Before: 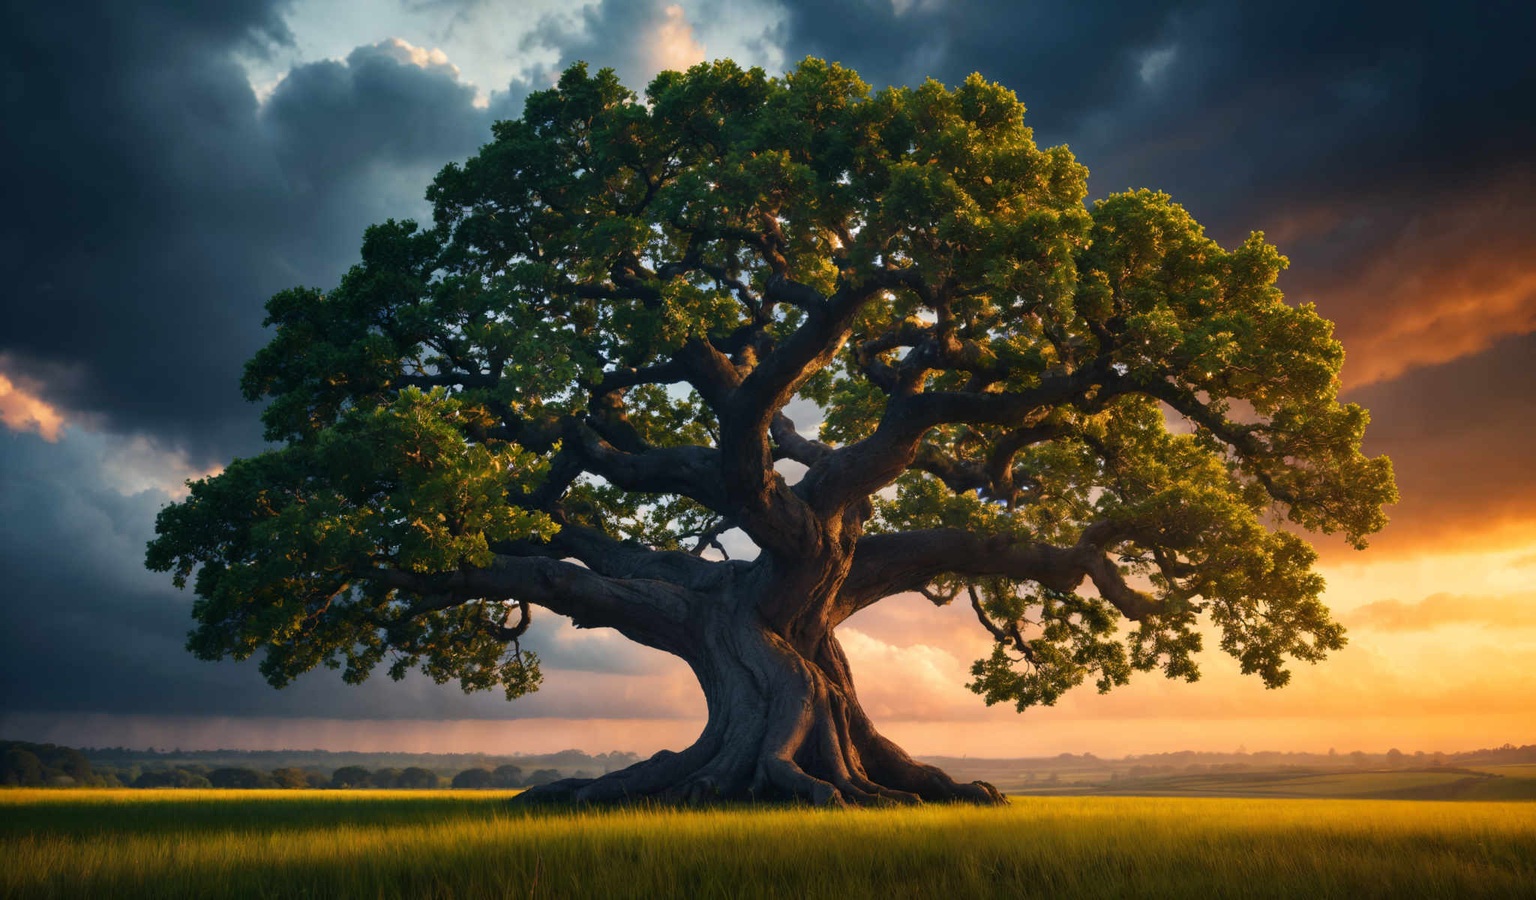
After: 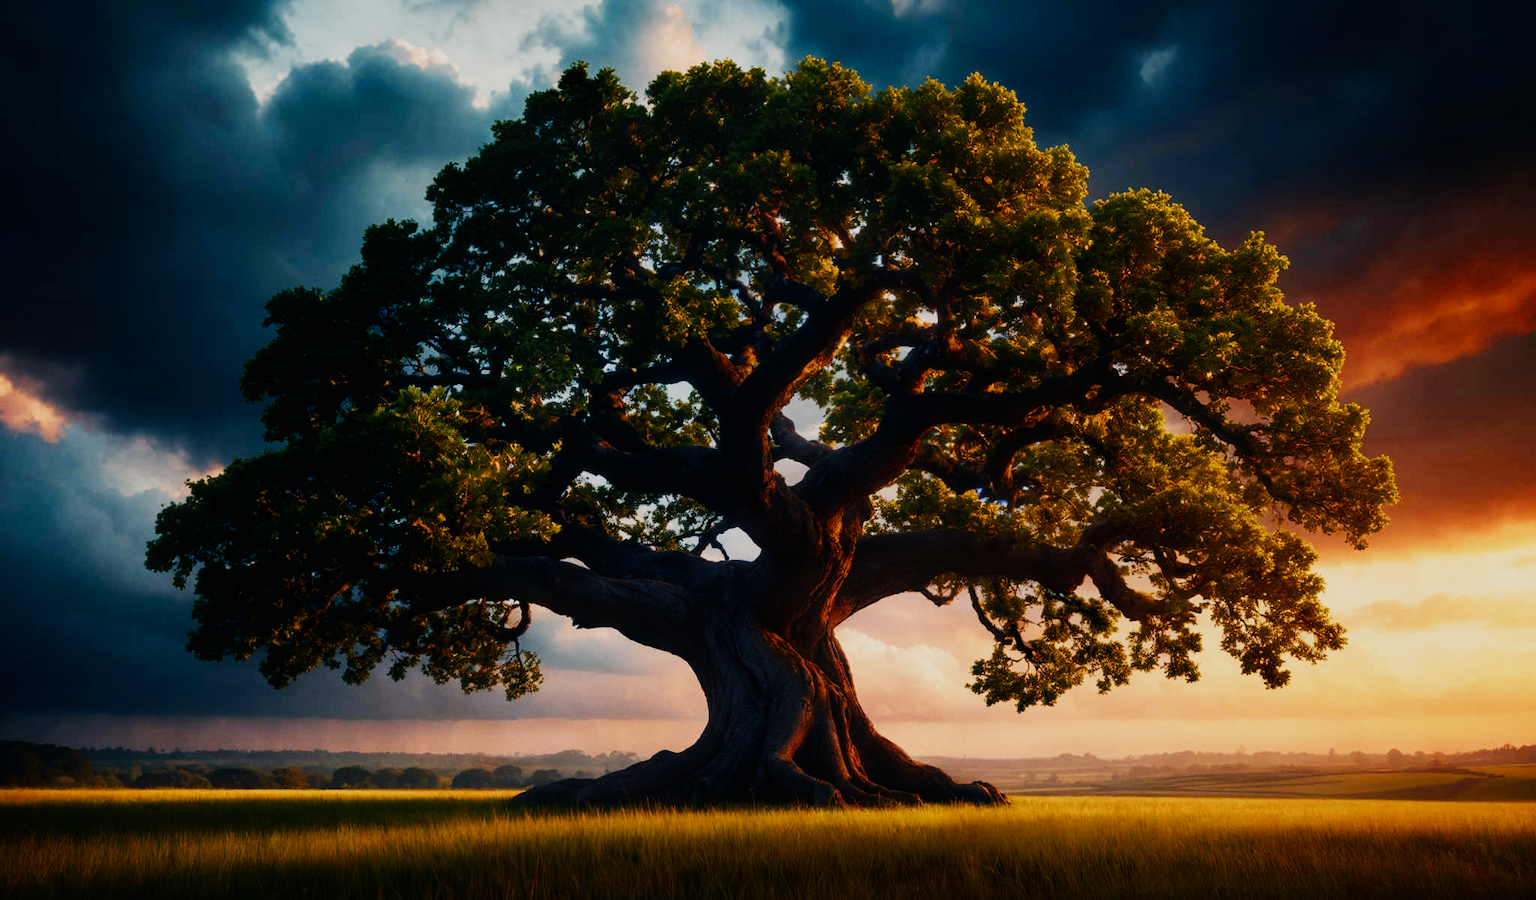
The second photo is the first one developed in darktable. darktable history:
contrast equalizer: y [[0.5, 0.486, 0.447, 0.446, 0.489, 0.5], [0.5 ×6], [0.5 ×6], [0 ×6], [0 ×6]]
color balance rgb: shadows lift › chroma 1%, shadows lift › hue 28.8°, power › hue 60°, highlights gain › chroma 1%, highlights gain › hue 60°, global offset › luminance 0.25%, perceptual saturation grading › highlights -20%, perceptual saturation grading › shadows 20%, perceptual brilliance grading › highlights 5%, perceptual brilliance grading › shadows -10%, global vibrance 19.67%
color equalizer: saturation › orange 1.03, saturation › green 0.92, saturation › blue 1.05, hue › yellow -4.8, hue › green 2.4, brightness › red 0.927, brightness › orange 1.04, brightness › yellow 1.04, brightness › green 0.9, brightness › cyan 0.953, brightness › blue 0.92, brightness › lavender 0.98, brightness › magenta 0.98 | blend: blend mode normal, opacity 100%; mask: uniform (no mask)
diffuse or sharpen "bloom 20%": radius span 32, 1st order speed 50%, 2nd order speed 50%, 3rd order speed 50%, 4th order speed 50% | blend: blend mode normal, opacity 20%; mask: uniform (no mask)
grain "film": coarseness 0.09 ISO, strength 10%
rgb primaries: red hue -0.021, red purity 1.1, green hue 0.017, blue hue -0.087, blue purity 1.1
sigmoid: contrast 1.7, skew -0.2, preserve hue 0%, red attenuation 0.1, red rotation 0.035, green attenuation 0.1, green rotation -0.017, blue attenuation 0.15, blue rotation -0.052, base primaries Rec2020
tone equalizer "reduce highlights": -8 EV -0.002 EV, -7 EV 0.005 EV, -6 EV -0.009 EV, -5 EV 0.011 EV, -4 EV -0.012 EV, -3 EV 0.007 EV, -2 EV -0.062 EV, -1 EV -0.293 EV, +0 EV -0.582 EV, smoothing diameter 2%, edges refinement/feathering 20, mask exposure compensation -1.57 EV, filter diffusion 5
diffuse or sharpen "_builtin_local contrast | fast": radius span 512, edge sensitivity 0.01, edge threshold 0.05, 3rd order anisotropy 500%, 3rd order speed -50%, central radius 512
